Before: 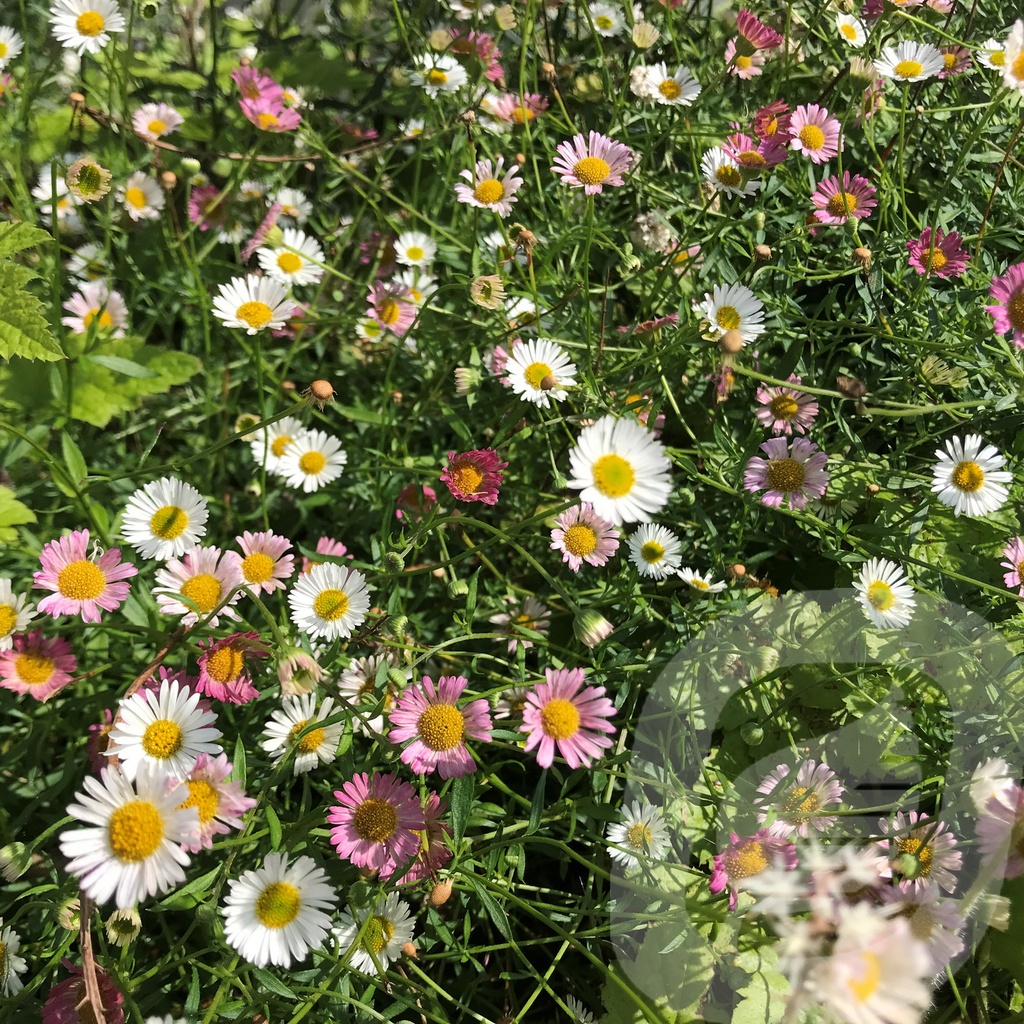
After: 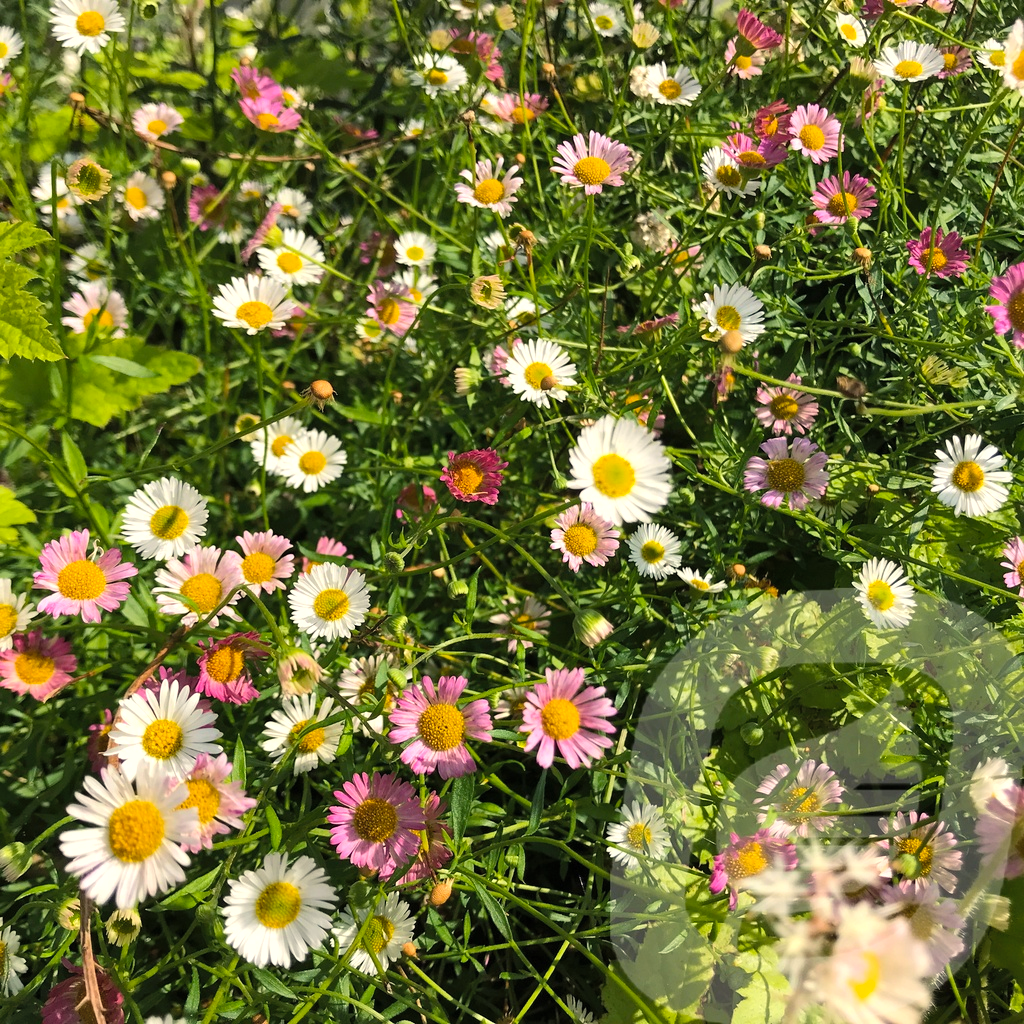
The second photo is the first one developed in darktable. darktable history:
contrast brightness saturation: contrast 0.052, brightness 0.065, saturation 0.012
shadows and highlights: highlights 69.12, soften with gaussian
color balance rgb: power › hue 171.29°, highlights gain › chroma 2.99%, highlights gain › hue 75.8°, perceptual saturation grading › global saturation 15.135%, global vibrance 25.976%, contrast 6.609%
base curve: preserve colors none
exposure: compensate exposure bias true, compensate highlight preservation false
